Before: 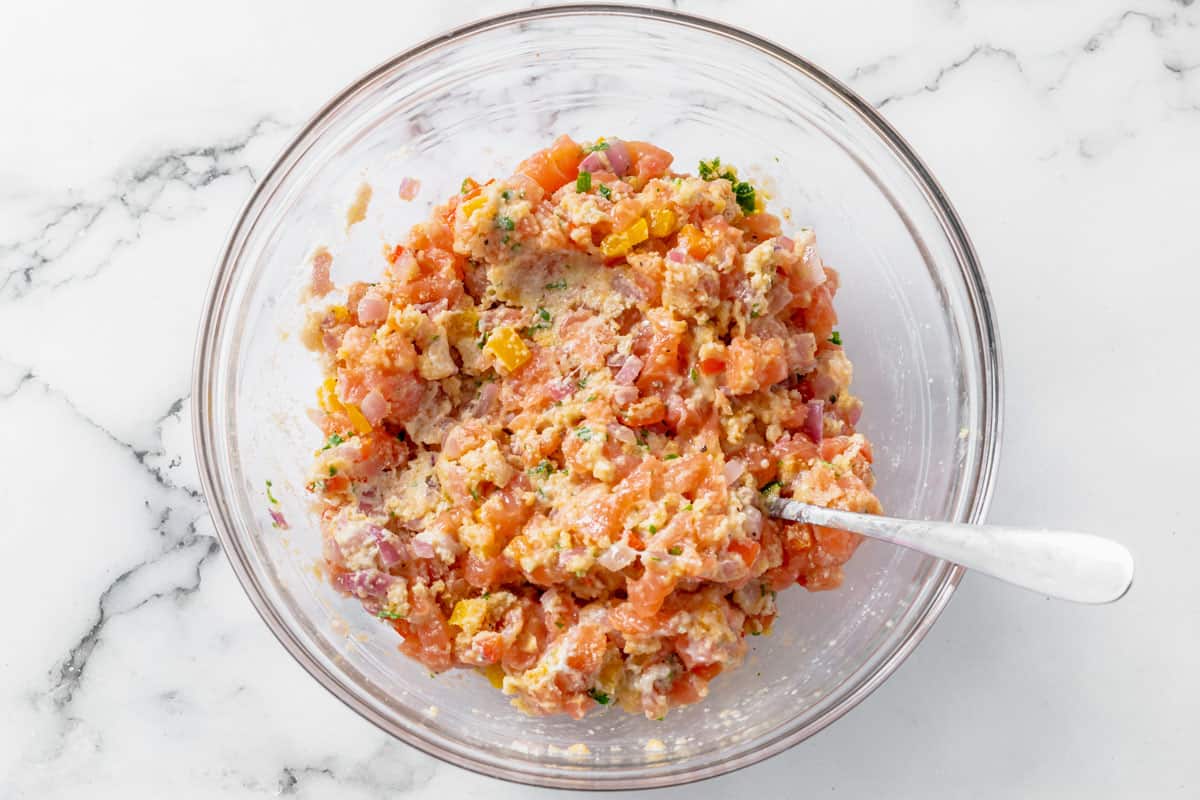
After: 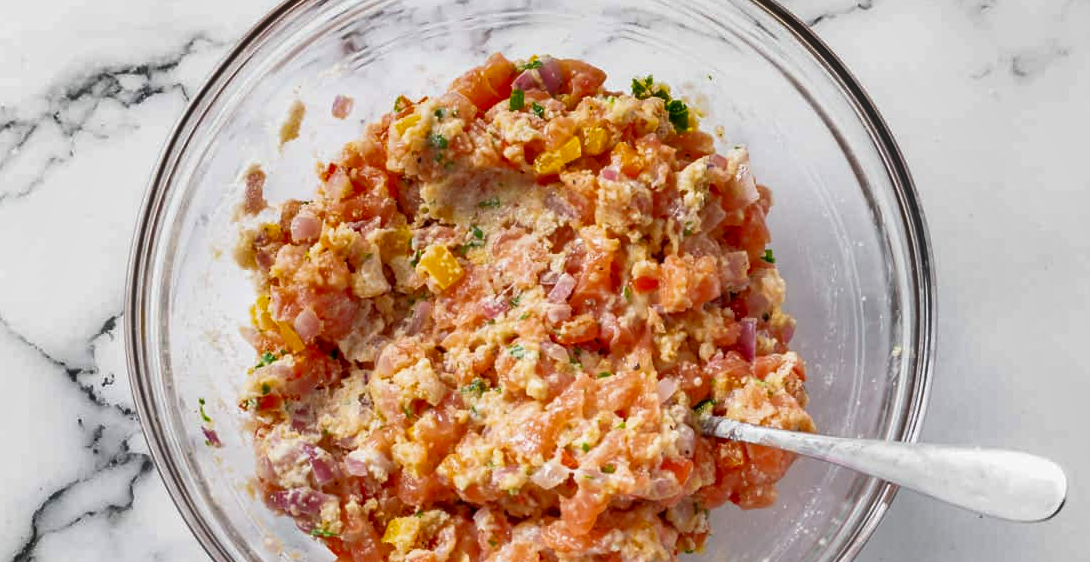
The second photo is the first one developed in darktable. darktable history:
shadows and highlights: shadows 75, highlights -60.85, soften with gaussian
crop: left 5.596%, top 10.314%, right 3.534%, bottom 19.395%
